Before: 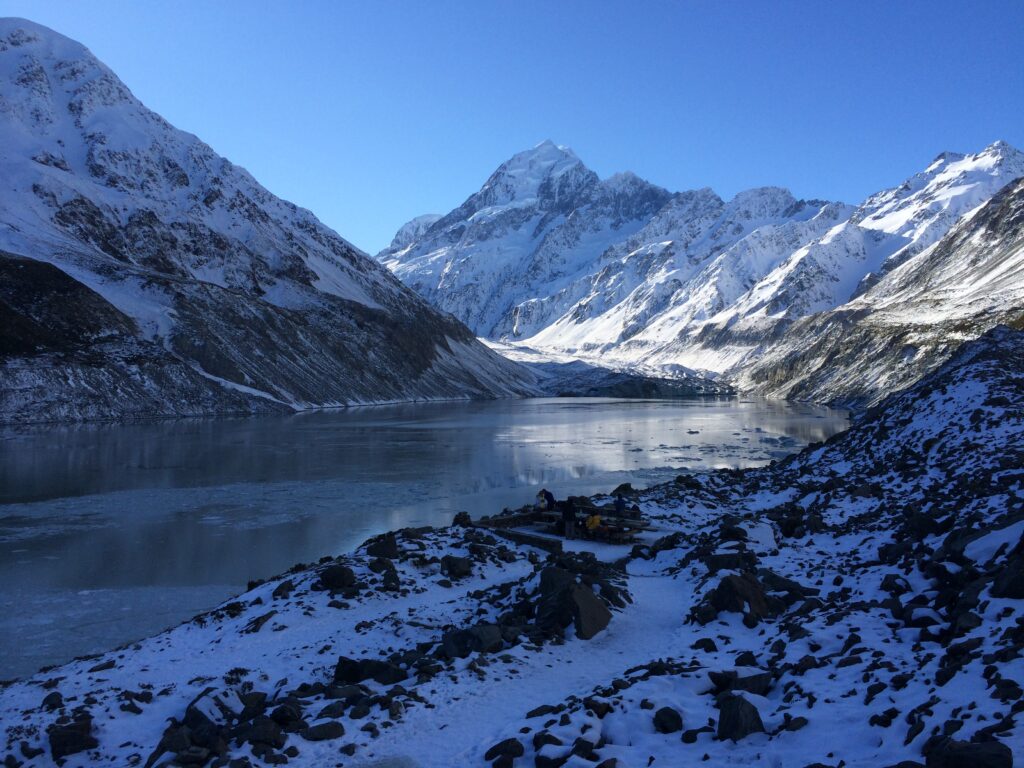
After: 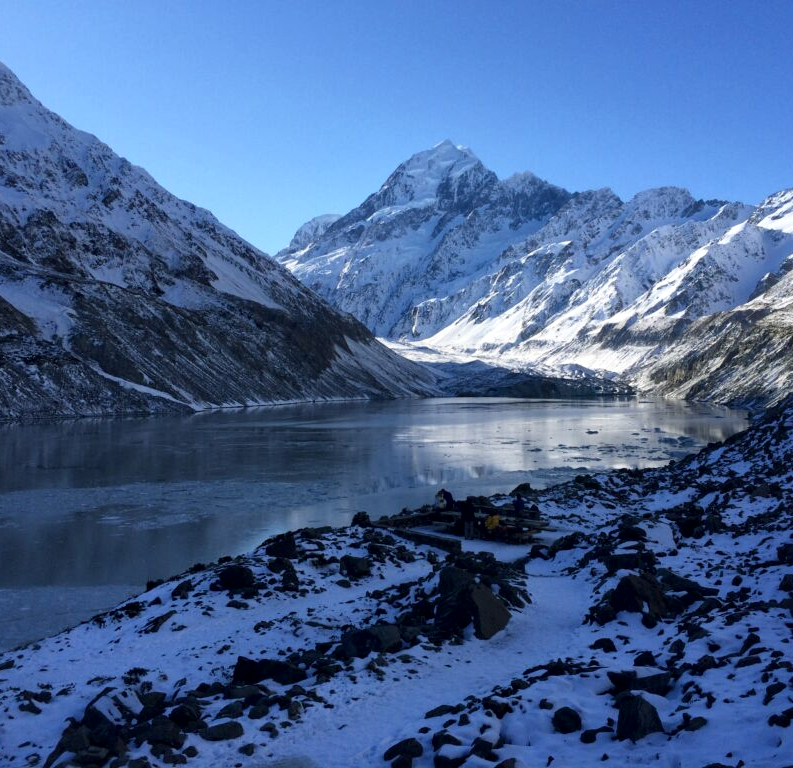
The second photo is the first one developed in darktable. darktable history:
local contrast: mode bilateral grid, contrast 20, coarseness 50, detail 140%, midtone range 0.2
crop: left 9.88%, right 12.664%
